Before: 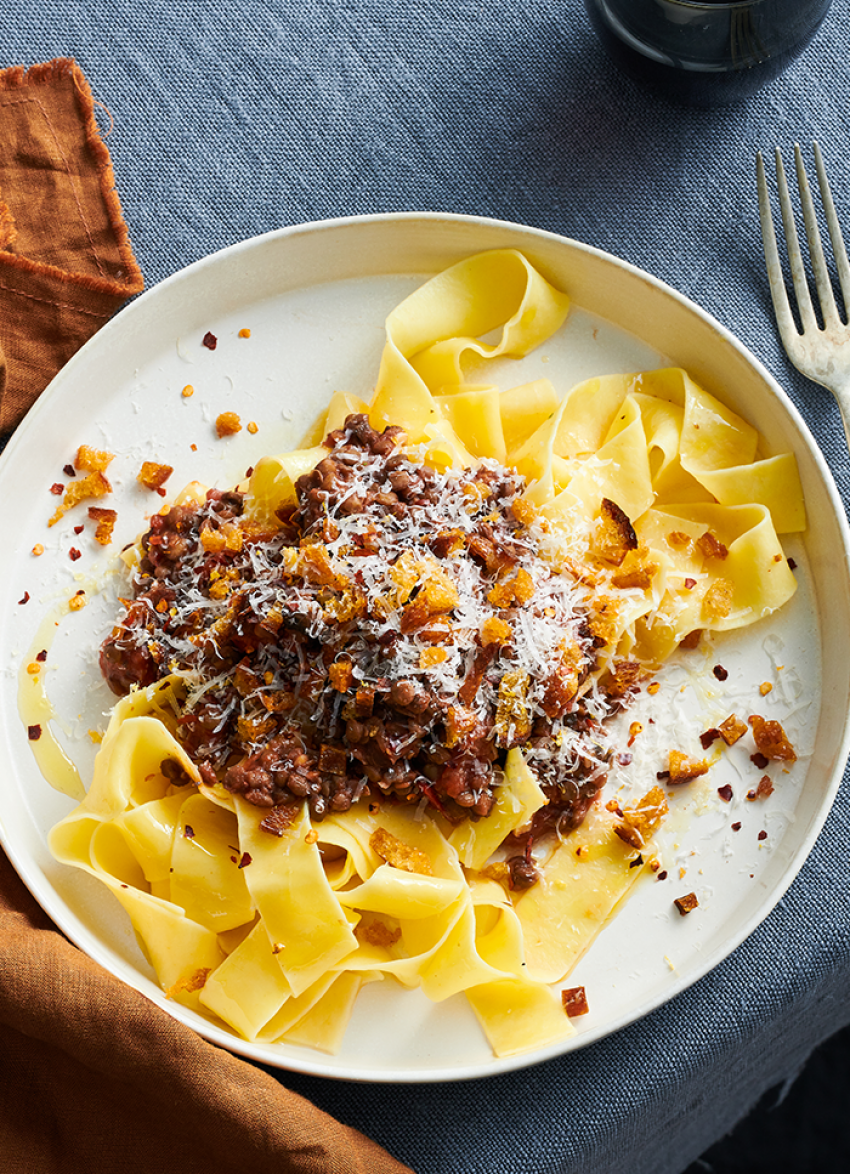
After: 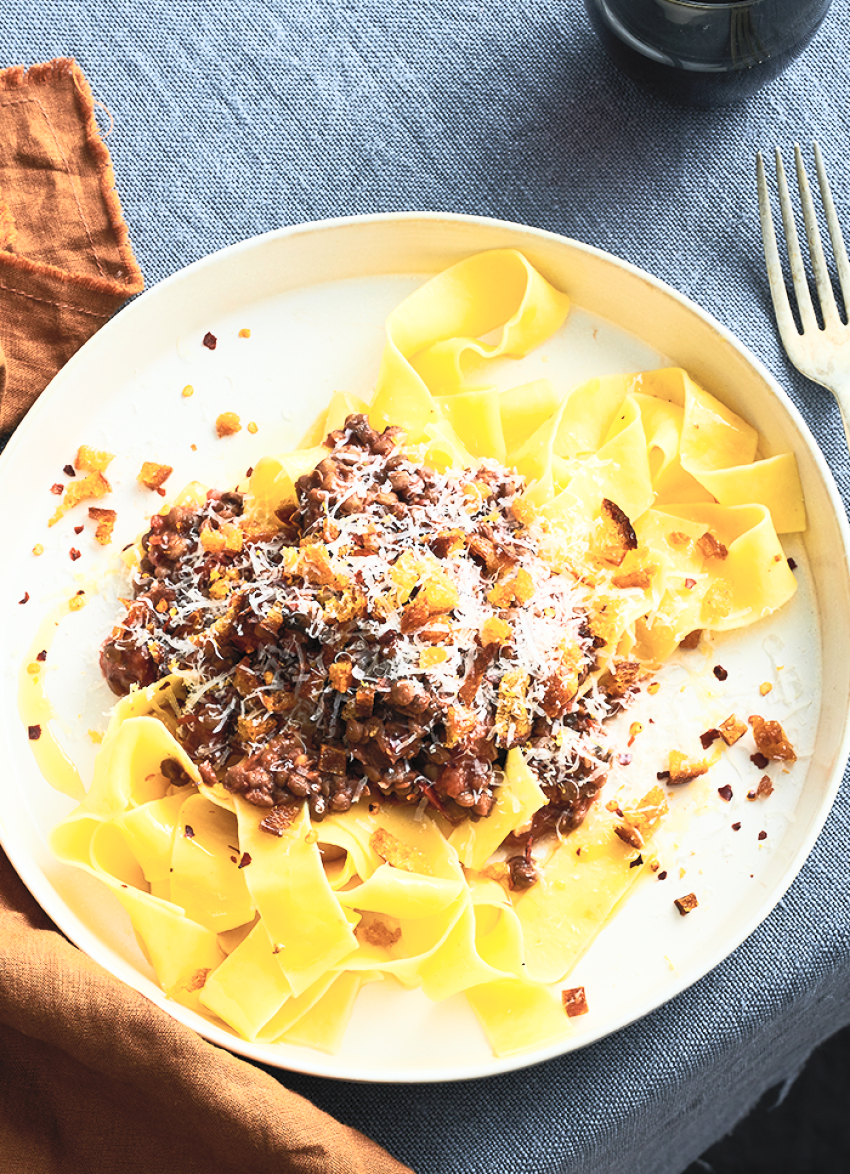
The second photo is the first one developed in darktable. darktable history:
contrast brightness saturation: contrast 0.373, brightness 0.531
